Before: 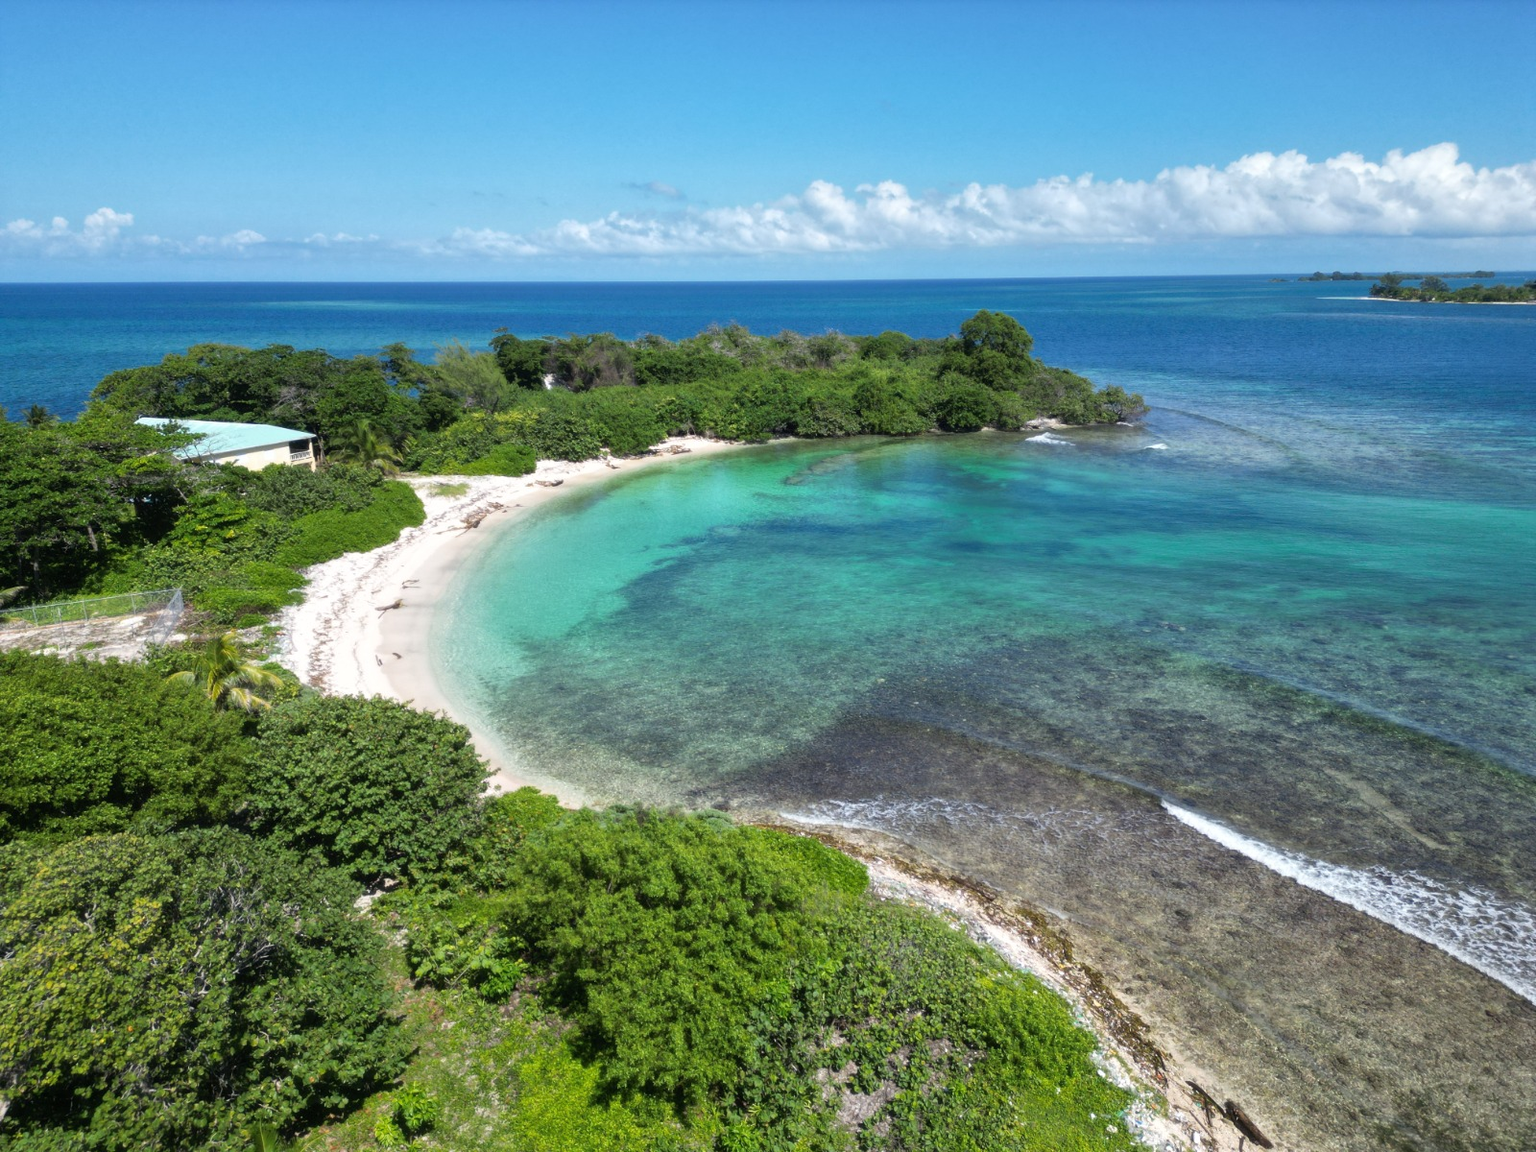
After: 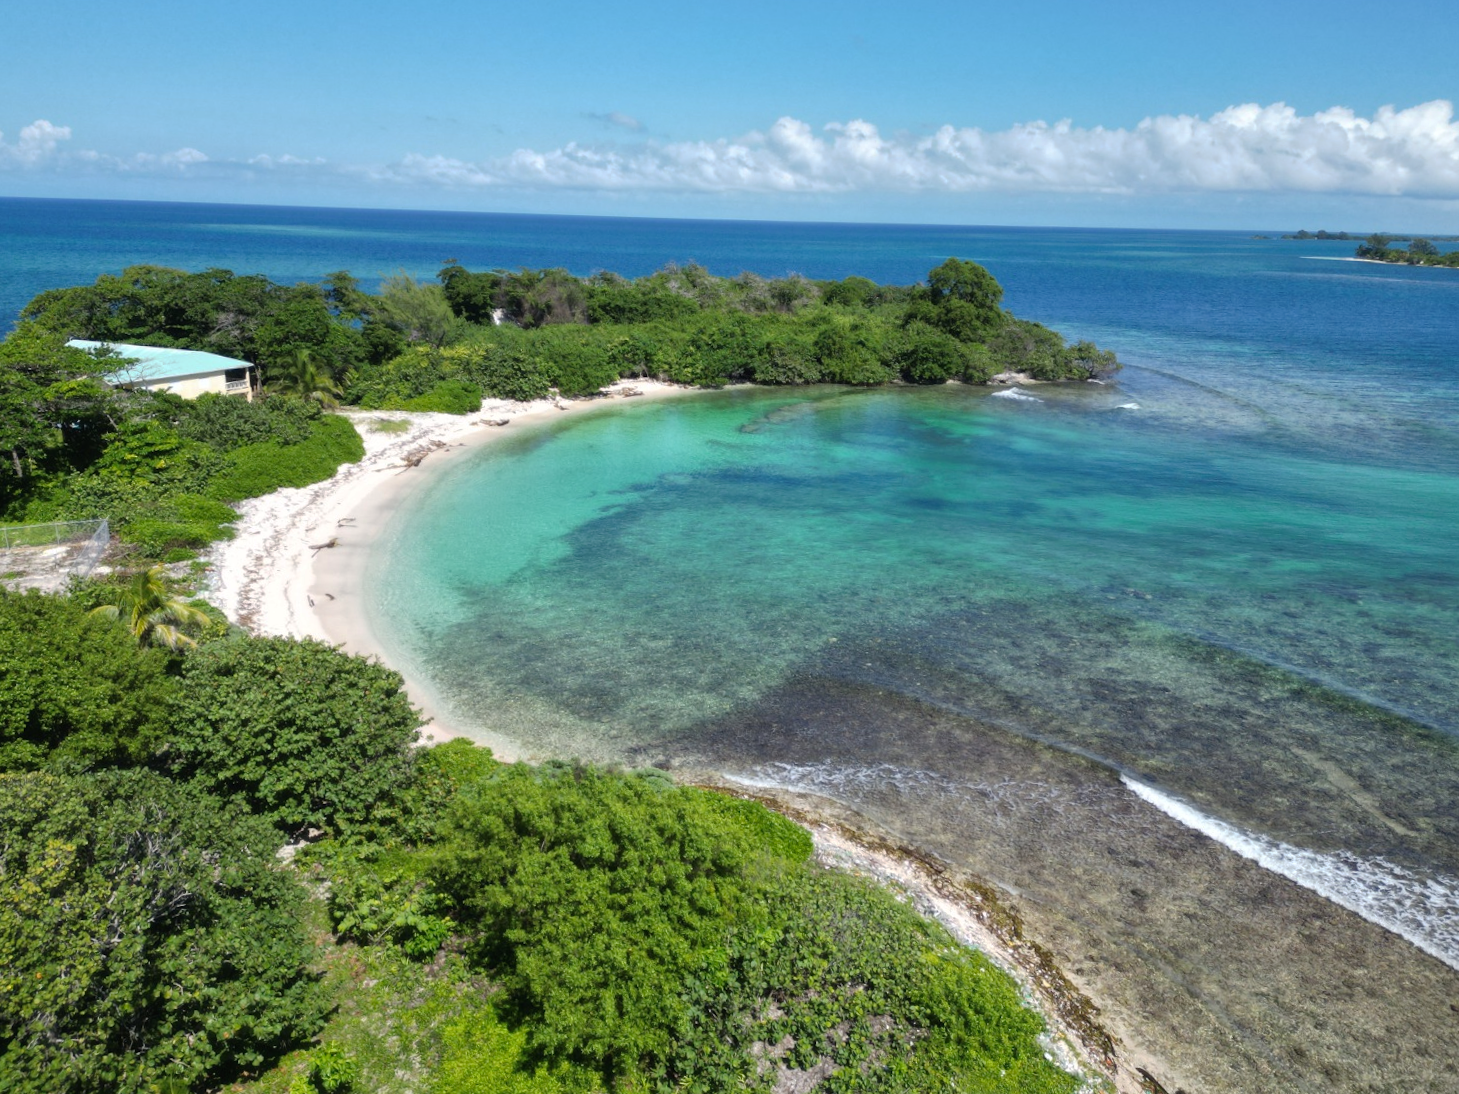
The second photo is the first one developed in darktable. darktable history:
crop and rotate: angle -1.96°, left 3.097%, top 4.154%, right 1.586%, bottom 0.529%
tone curve: curves: ch0 [(0, 0) (0.003, 0.013) (0.011, 0.018) (0.025, 0.027) (0.044, 0.045) (0.069, 0.068) (0.1, 0.096) (0.136, 0.13) (0.177, 0.168) (0.224, 0.217) (0.277, 0.277) (0.335, 0.338) (0.399, 0.401) (0.468, 0.473) (0.543, 0.544) (0.623, 0.621) (0.709, 0.7) (0.801, 0.781) (0.898, 0.869) (1, 1)], preserve colors none
